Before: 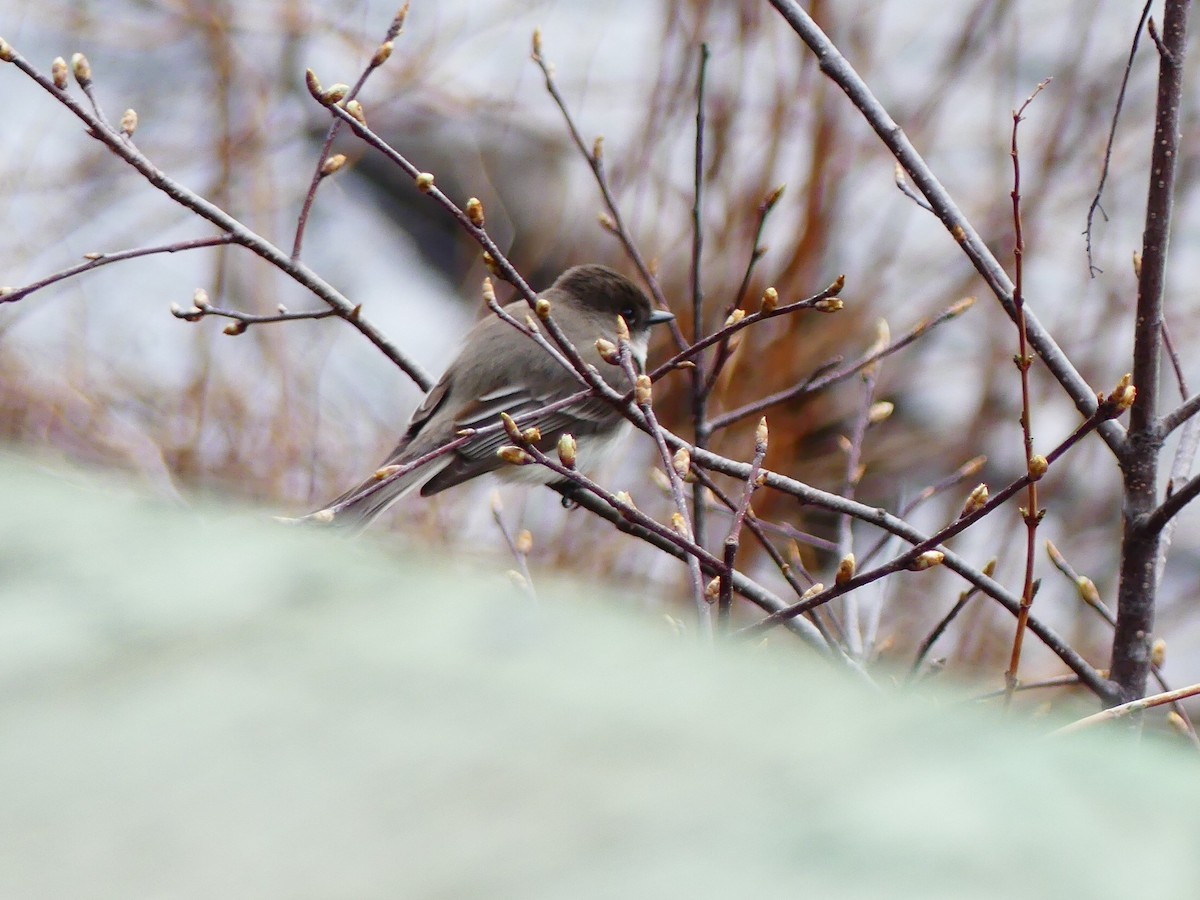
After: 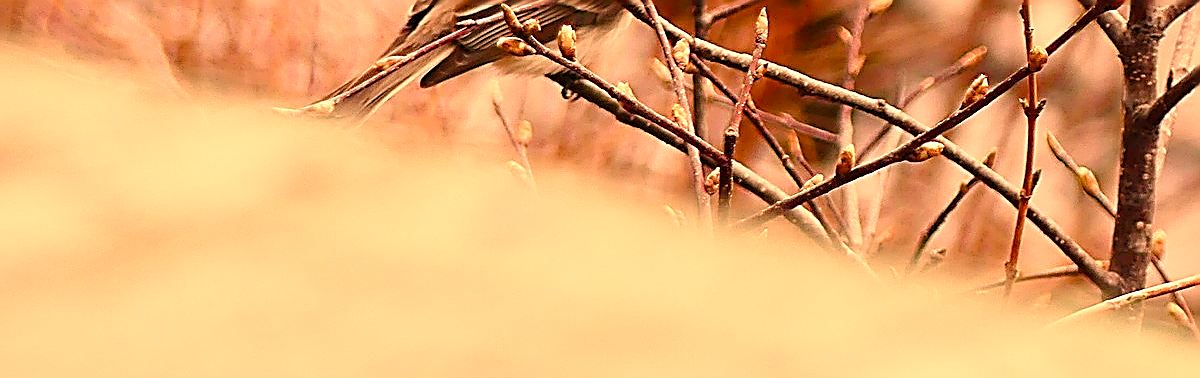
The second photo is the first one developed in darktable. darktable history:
crop: top 45.551%, bottom 12.262%
color balance rgb: perceptual saturation grading › global saturation 20%, perceptual saturation grading › highlights -25%, perceptual saturation grading › shadows 25%
white balance: red 1.467, blue 0.684
sharpen: amount 1.861
